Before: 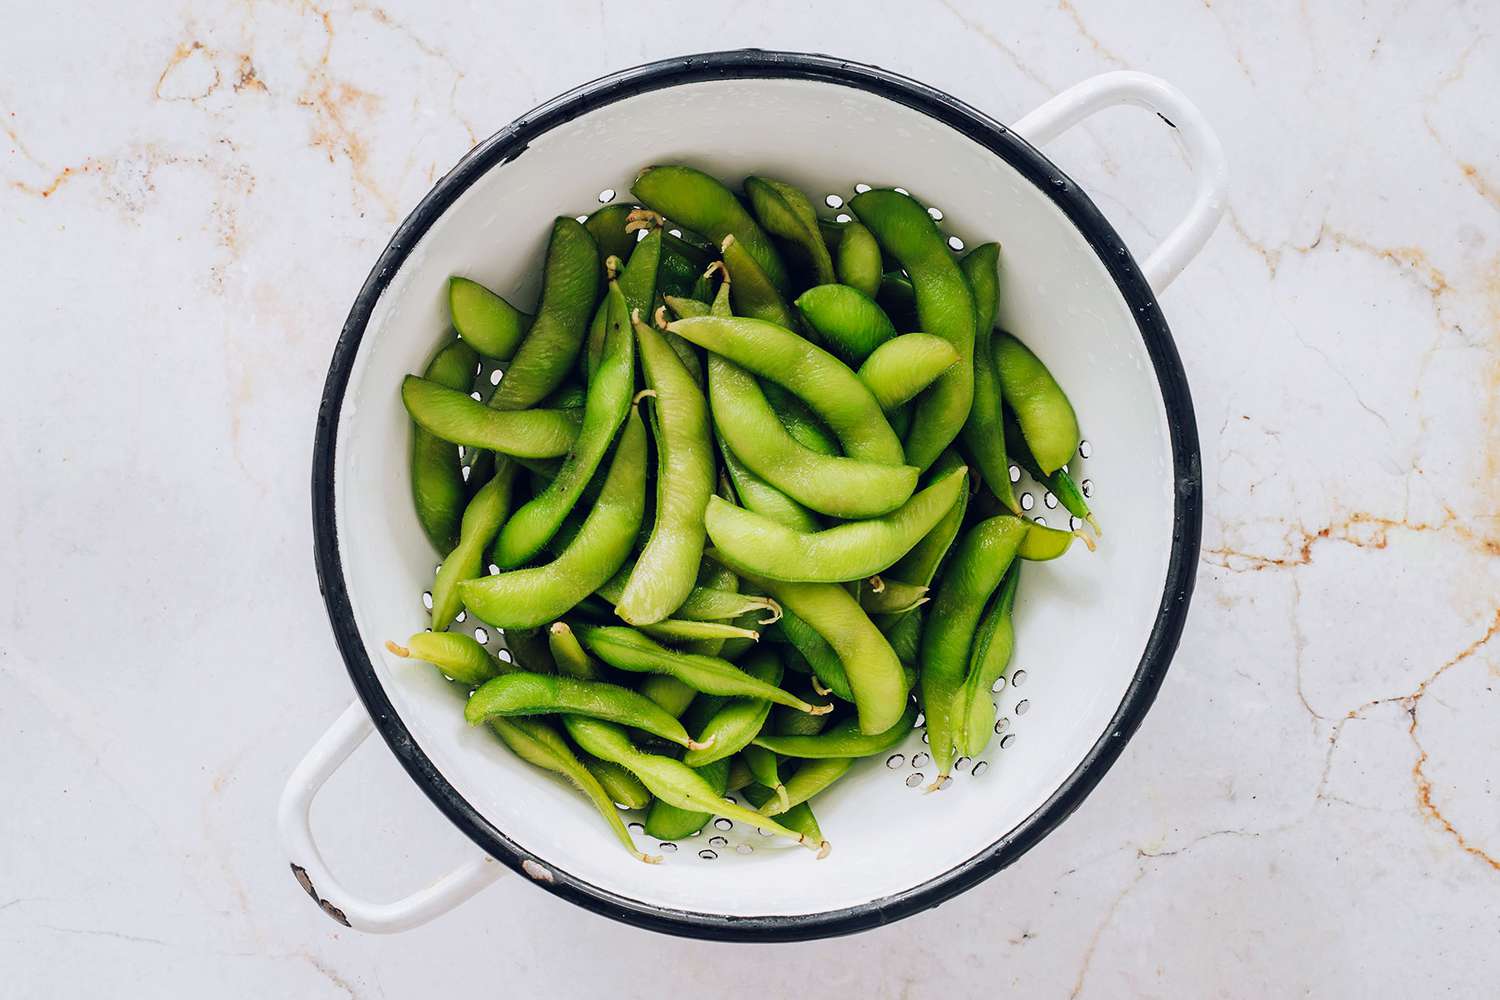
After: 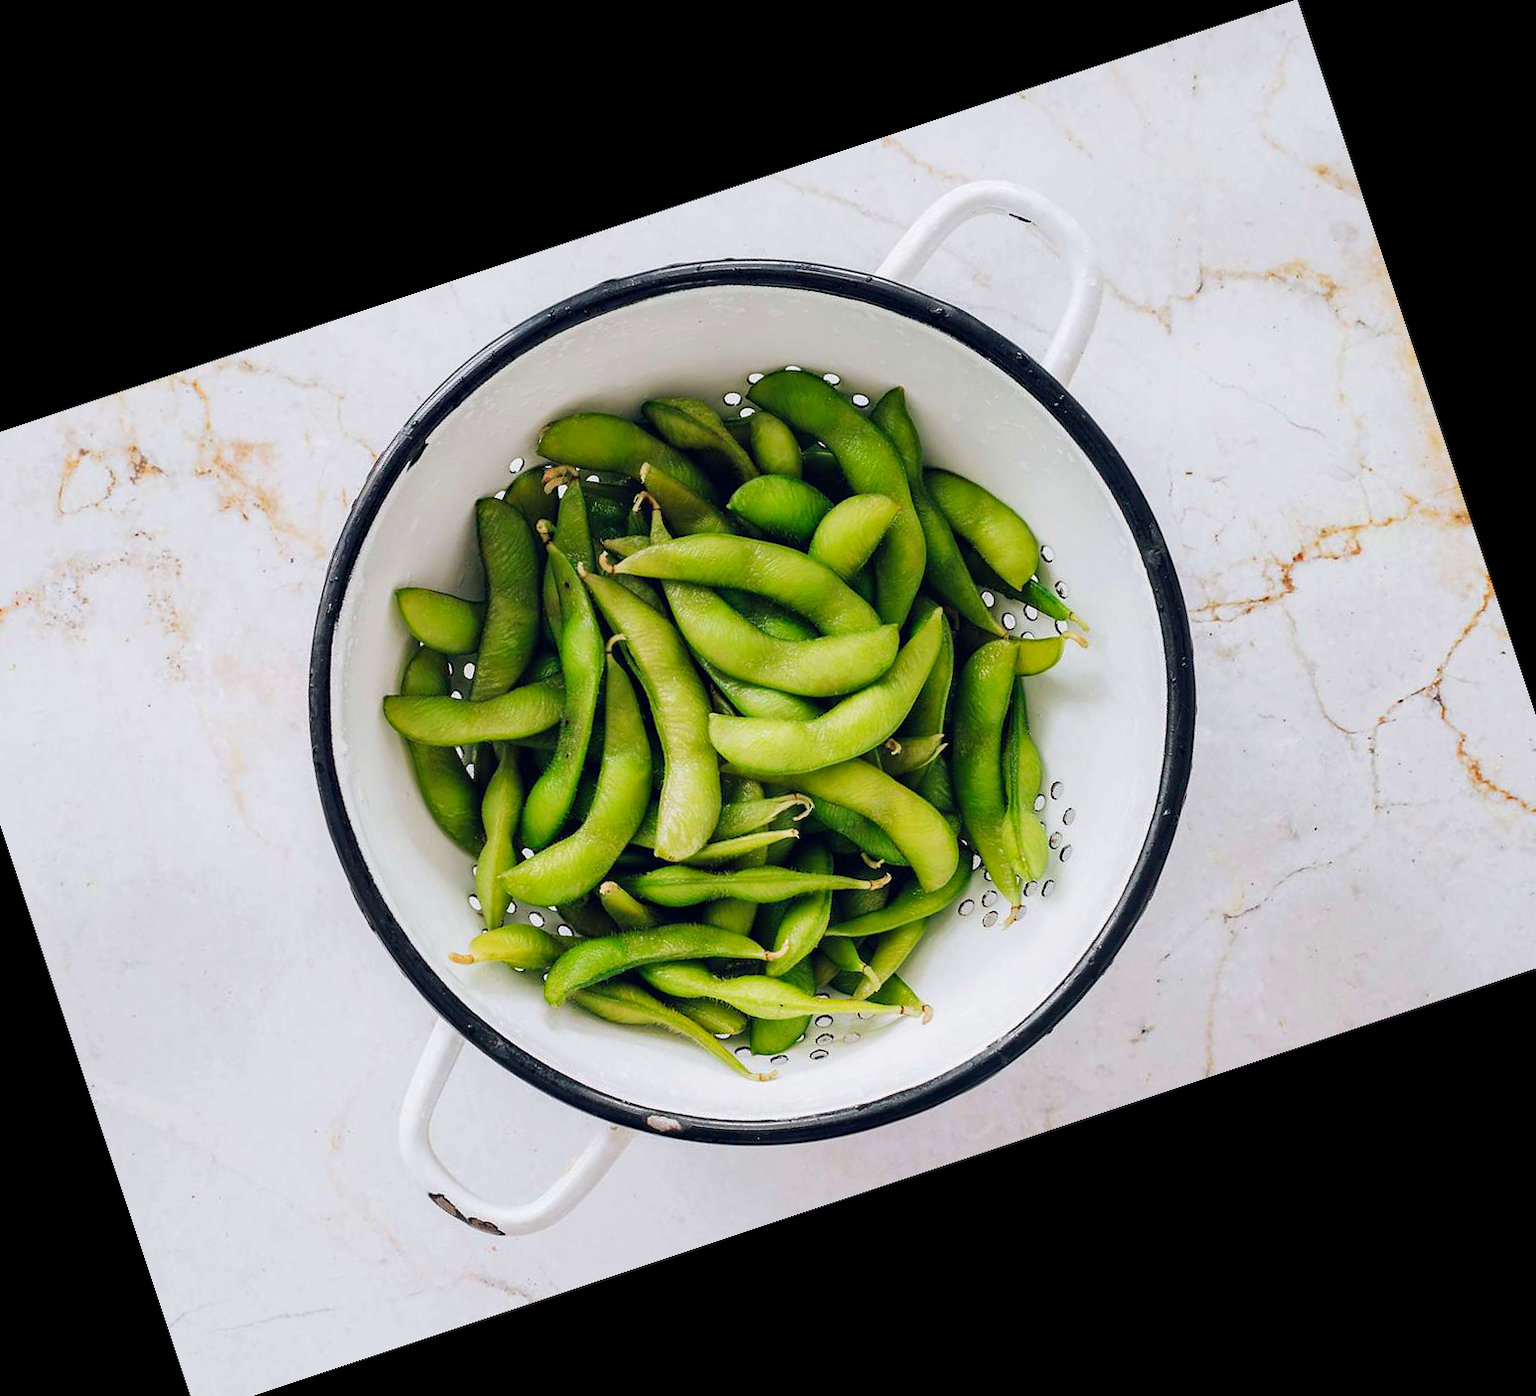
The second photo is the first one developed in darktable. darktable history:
crop and rotate: angle 18.44°, left 6.773%, right 4.333%, bottom 1.183%
haze removal: adaptive false
